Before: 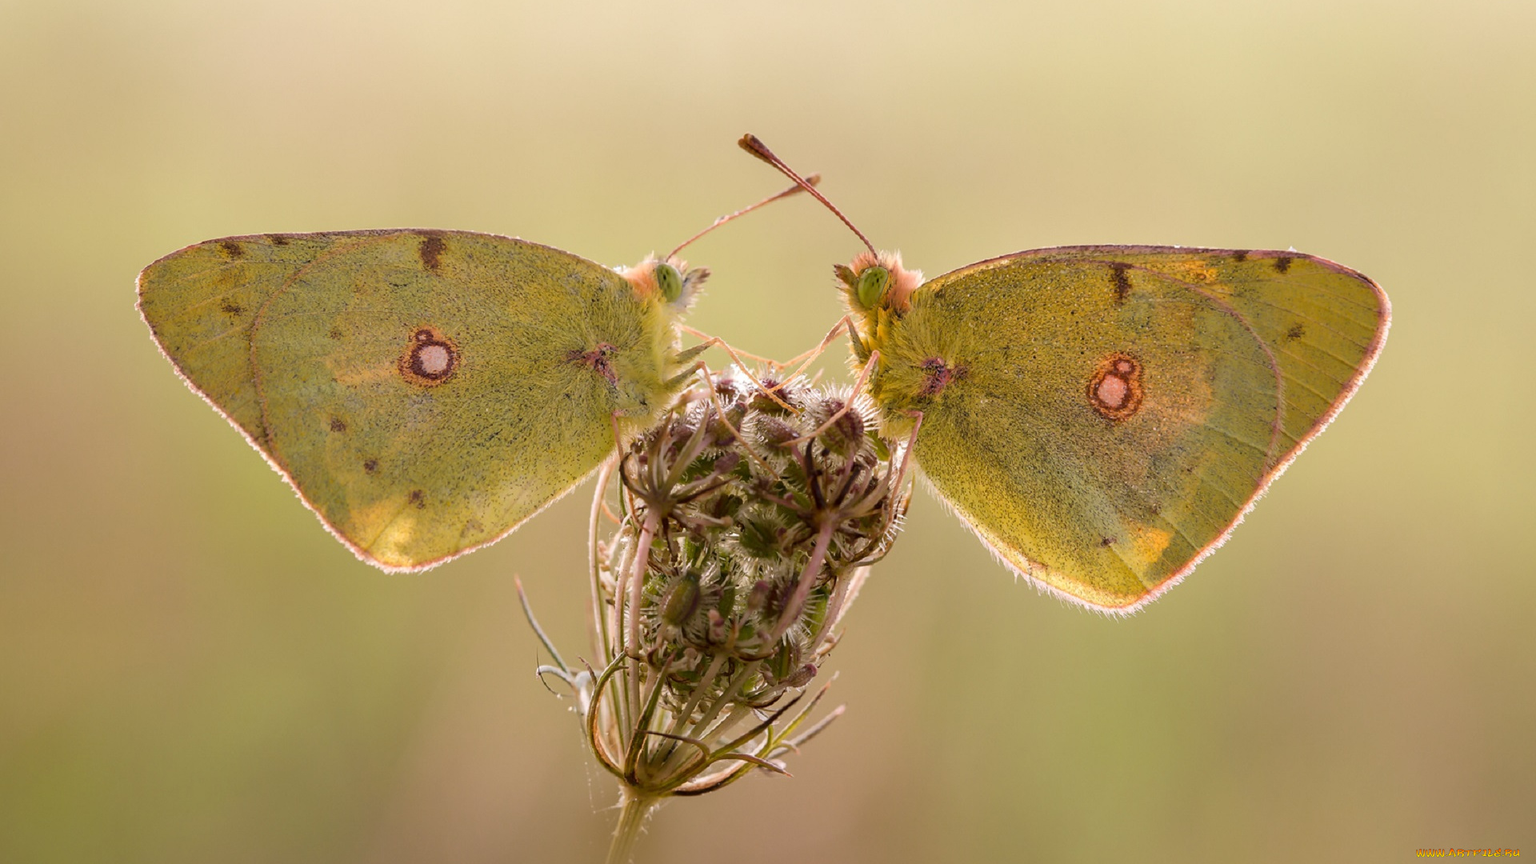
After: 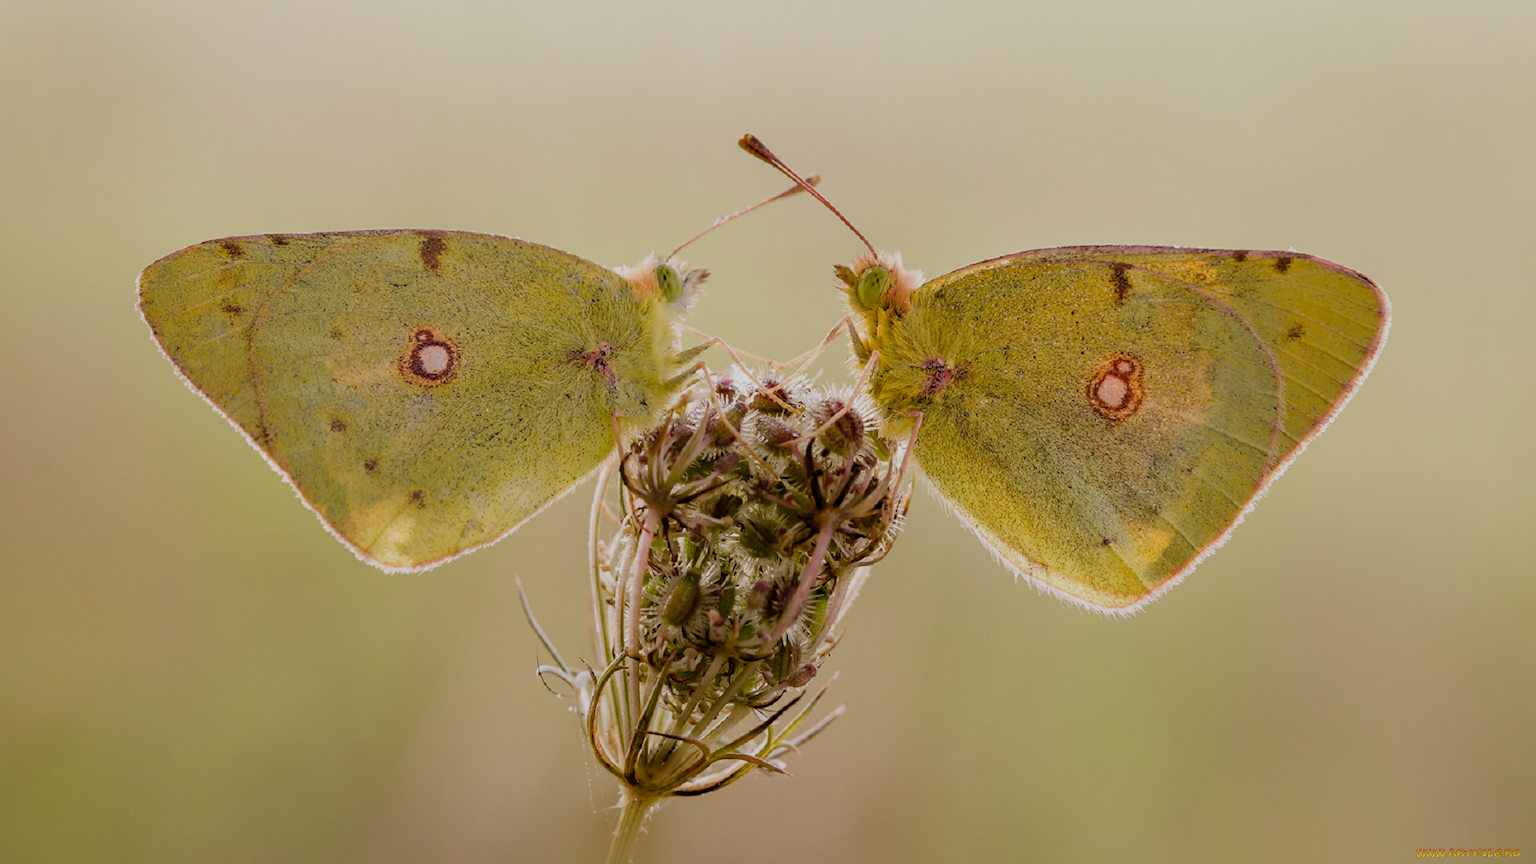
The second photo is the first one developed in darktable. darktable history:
filmic rgb: black relative exposure -7.65 EV, white relative exposure 4.56 EV, hardness 3.61, contrast 0.988, preserve chrominance no, color science v5 (2021)
exposure: exposure -0.04 EV, compensate exposure bias true, compensate highlight preservation false
